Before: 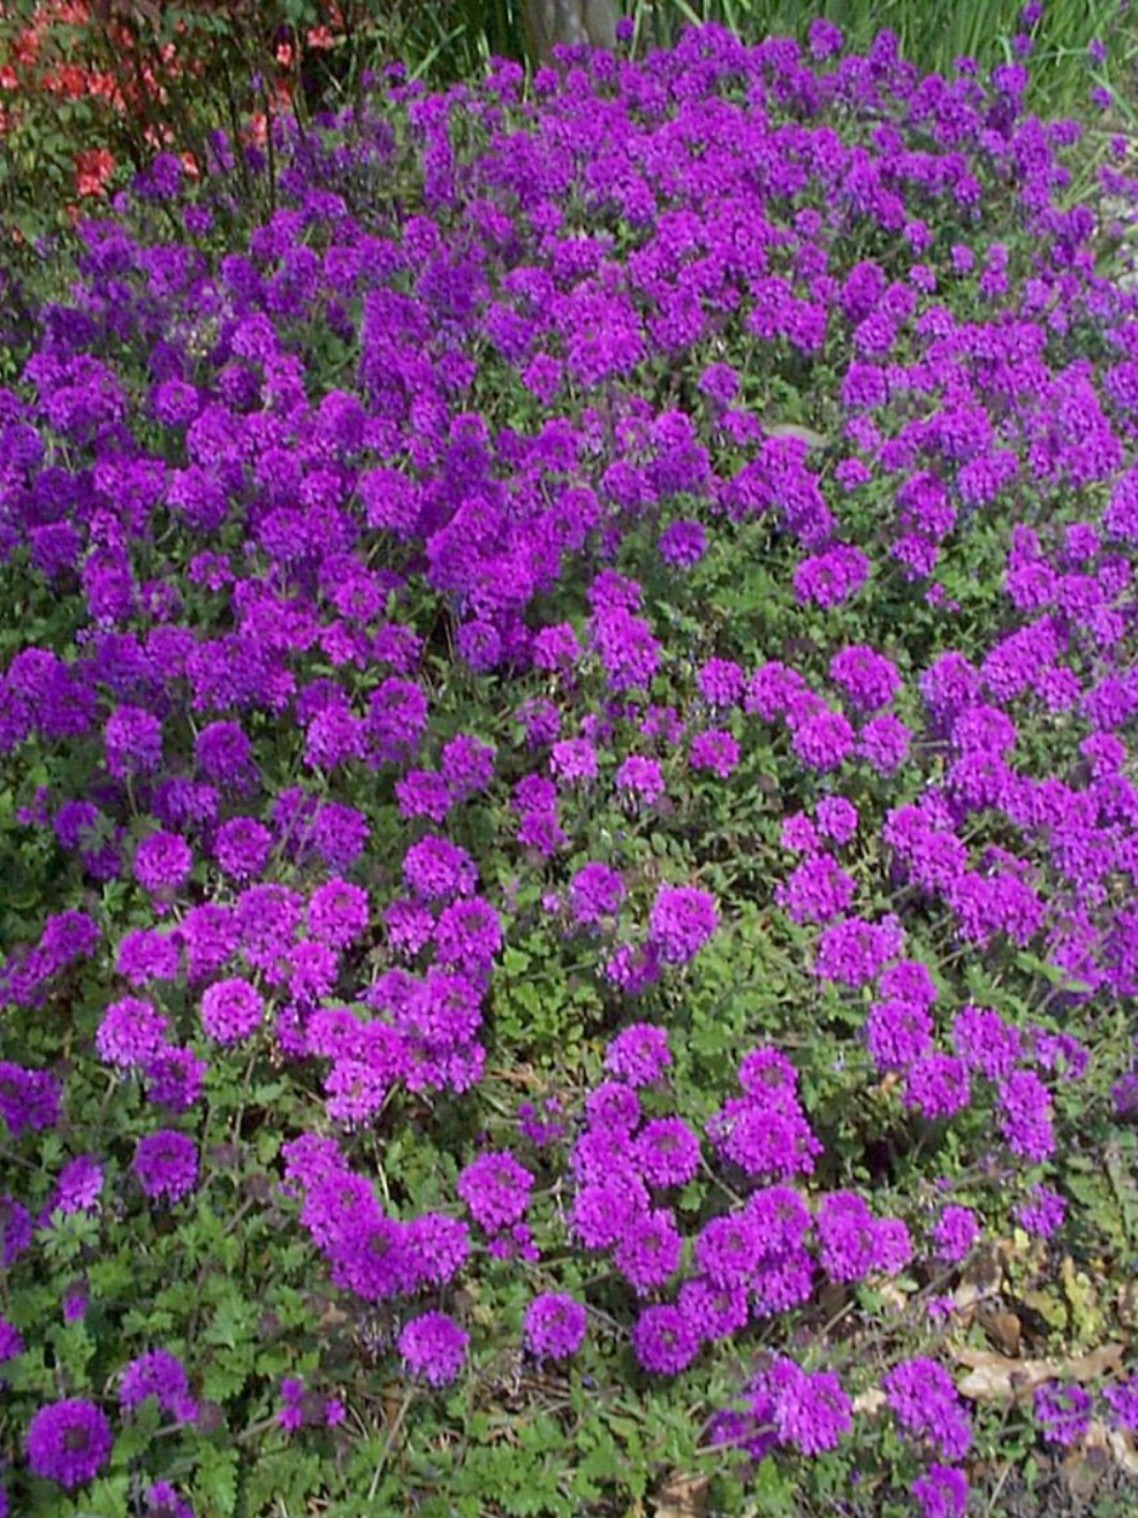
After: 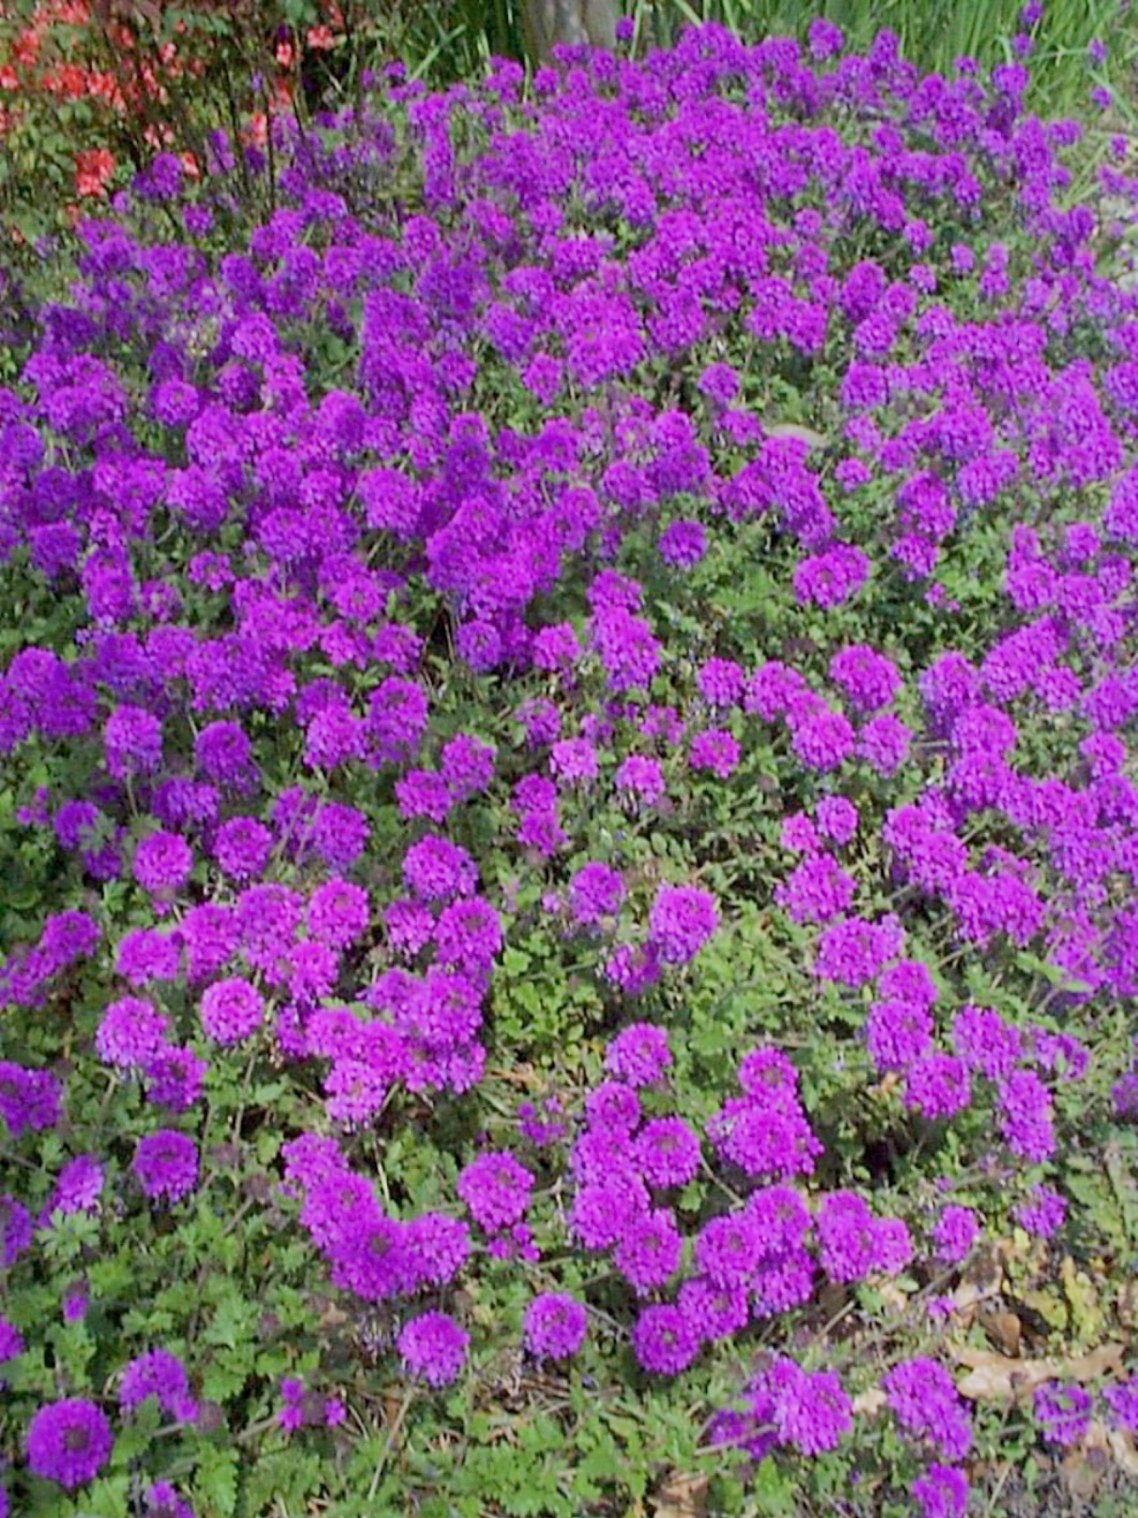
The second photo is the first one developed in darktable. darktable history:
shadows and highlights: on, module defaults
exposure: black level correction 0.001, exposure 0.499 EV, compensate exposure bias true, compensate highlight preservation false
filmic rgb: black relative exposure -8.02 EV, white relative exposure 3.98 EV, hardness 4.16, contrast 0.997, contrast in shadows safe
